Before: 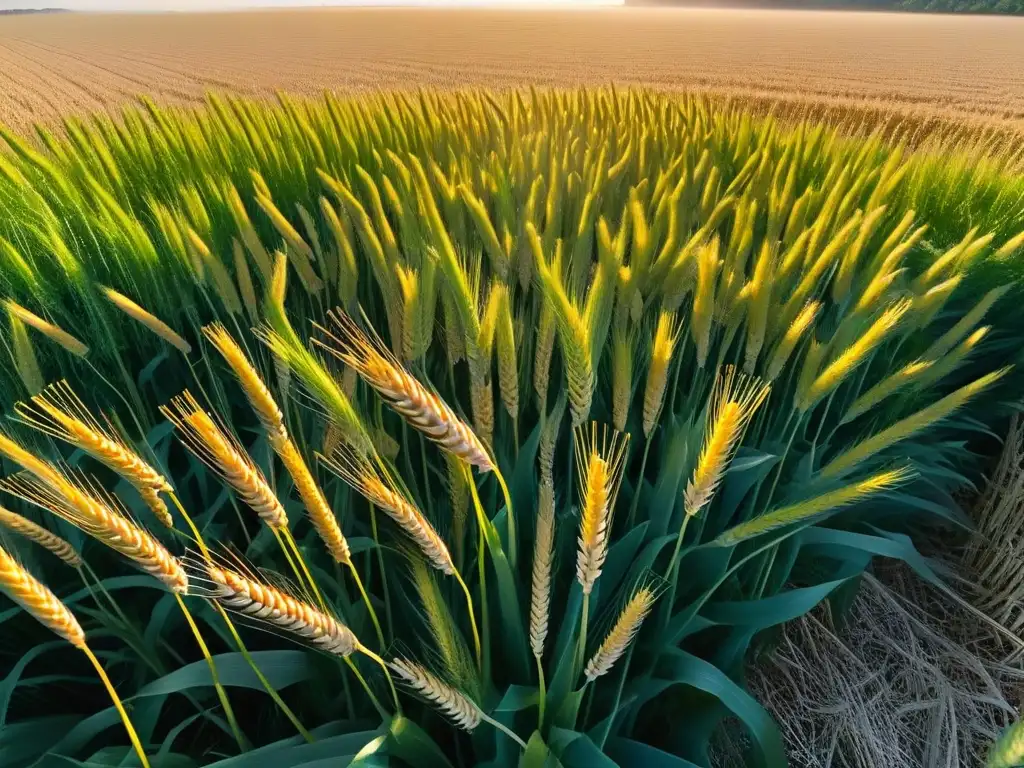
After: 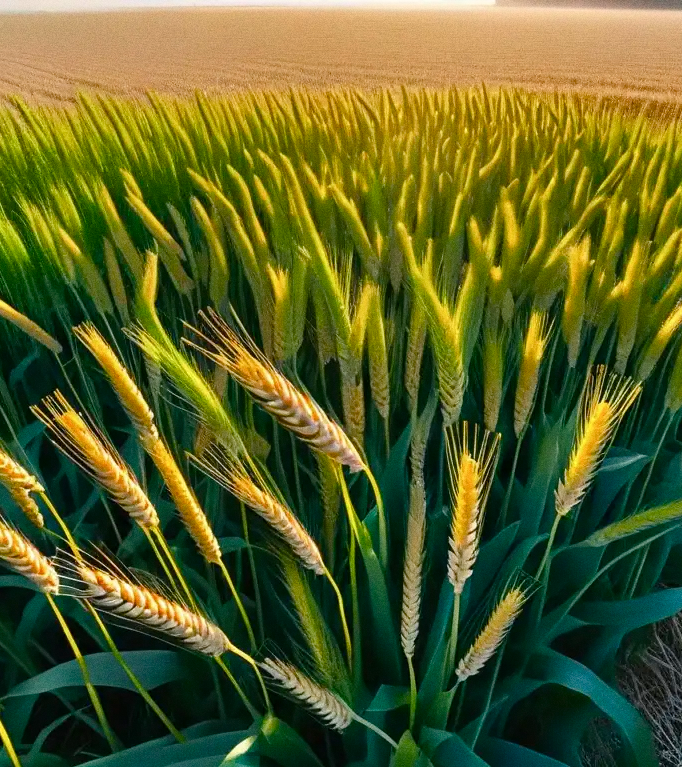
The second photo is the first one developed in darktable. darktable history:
grain: on, module defaults
color balance rgb: perceptual saturation grading › global saturation 20%, perceptual saturation grading › highlights -25%, perceptual saturation grading › shadows 25%
crop and rotate: left 12.673%, right 20.66%
